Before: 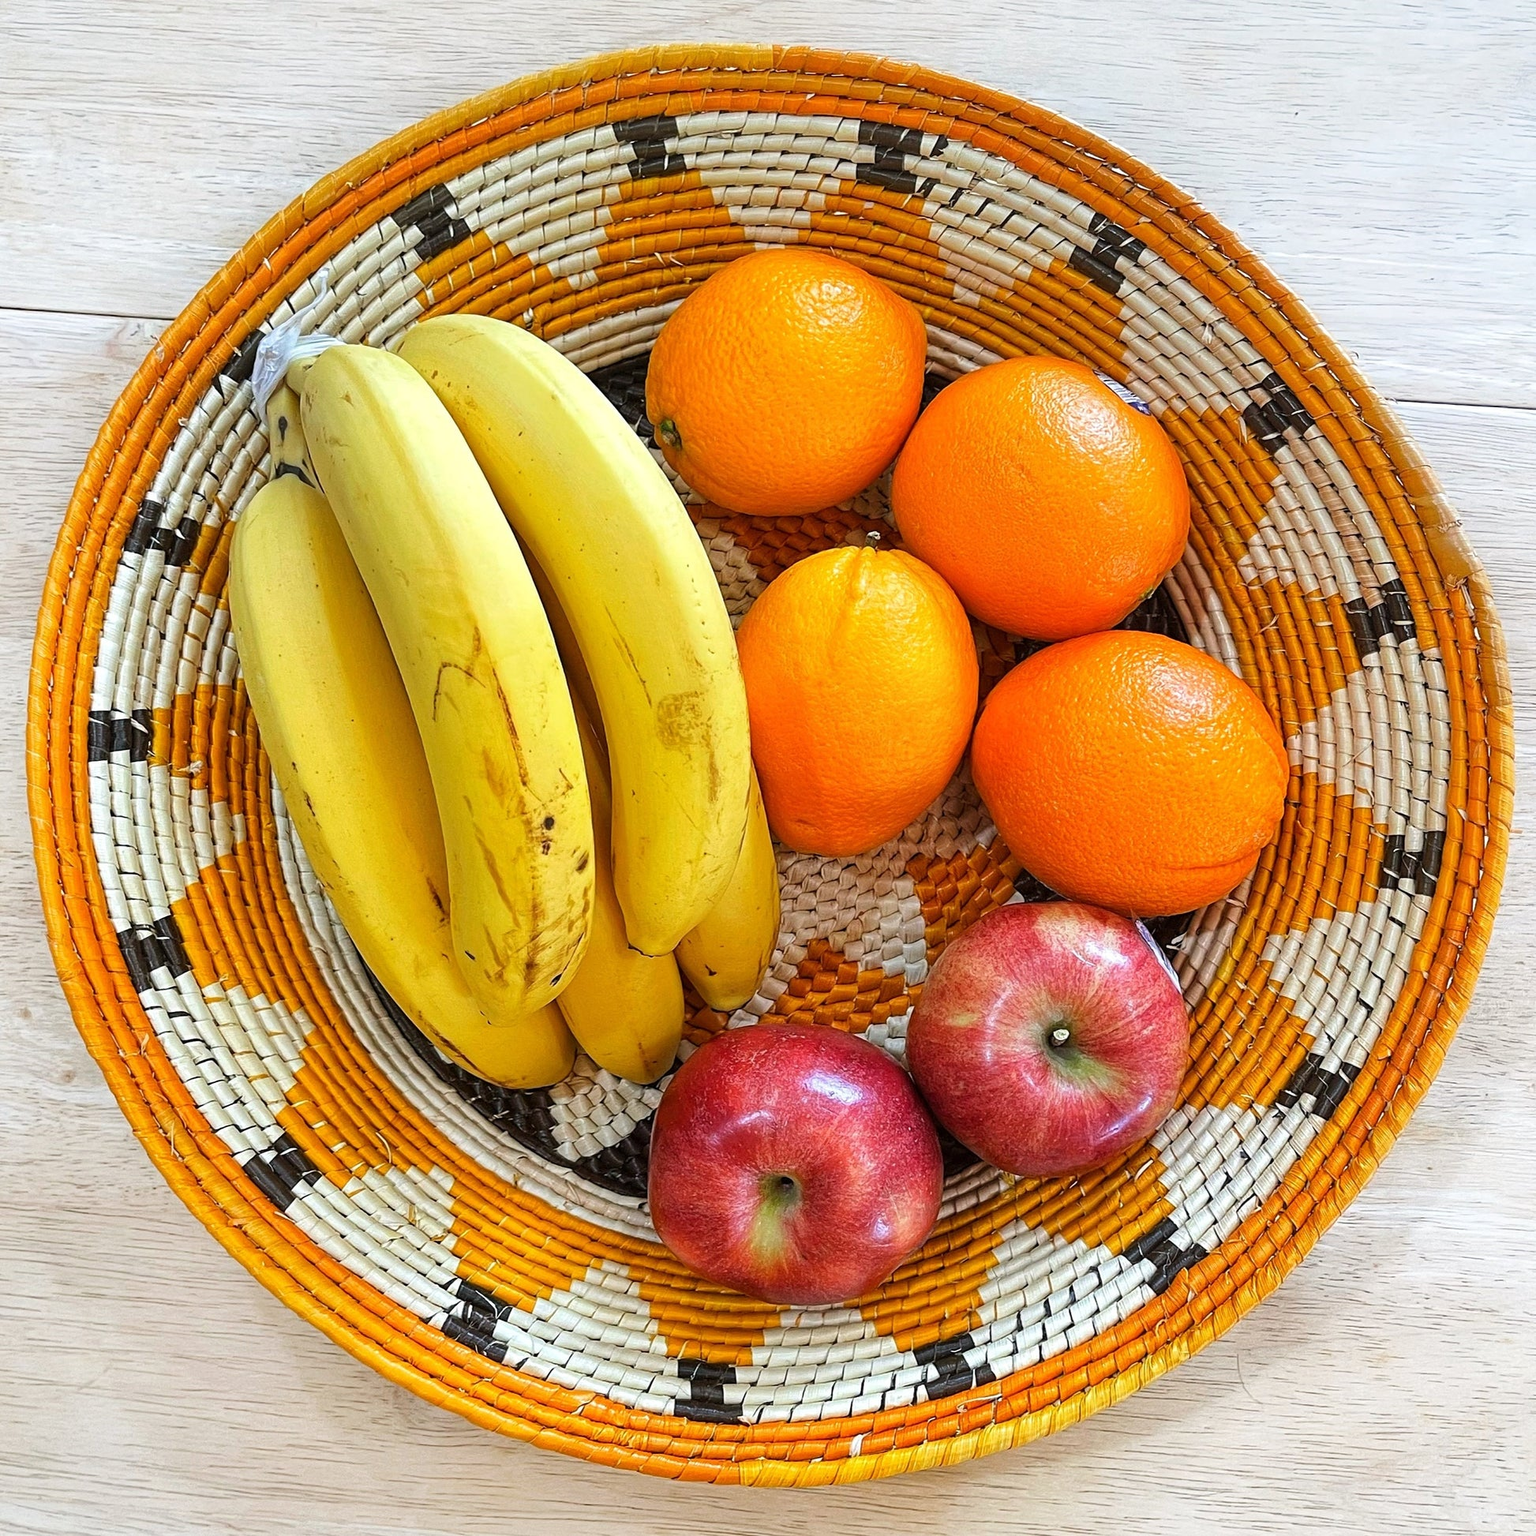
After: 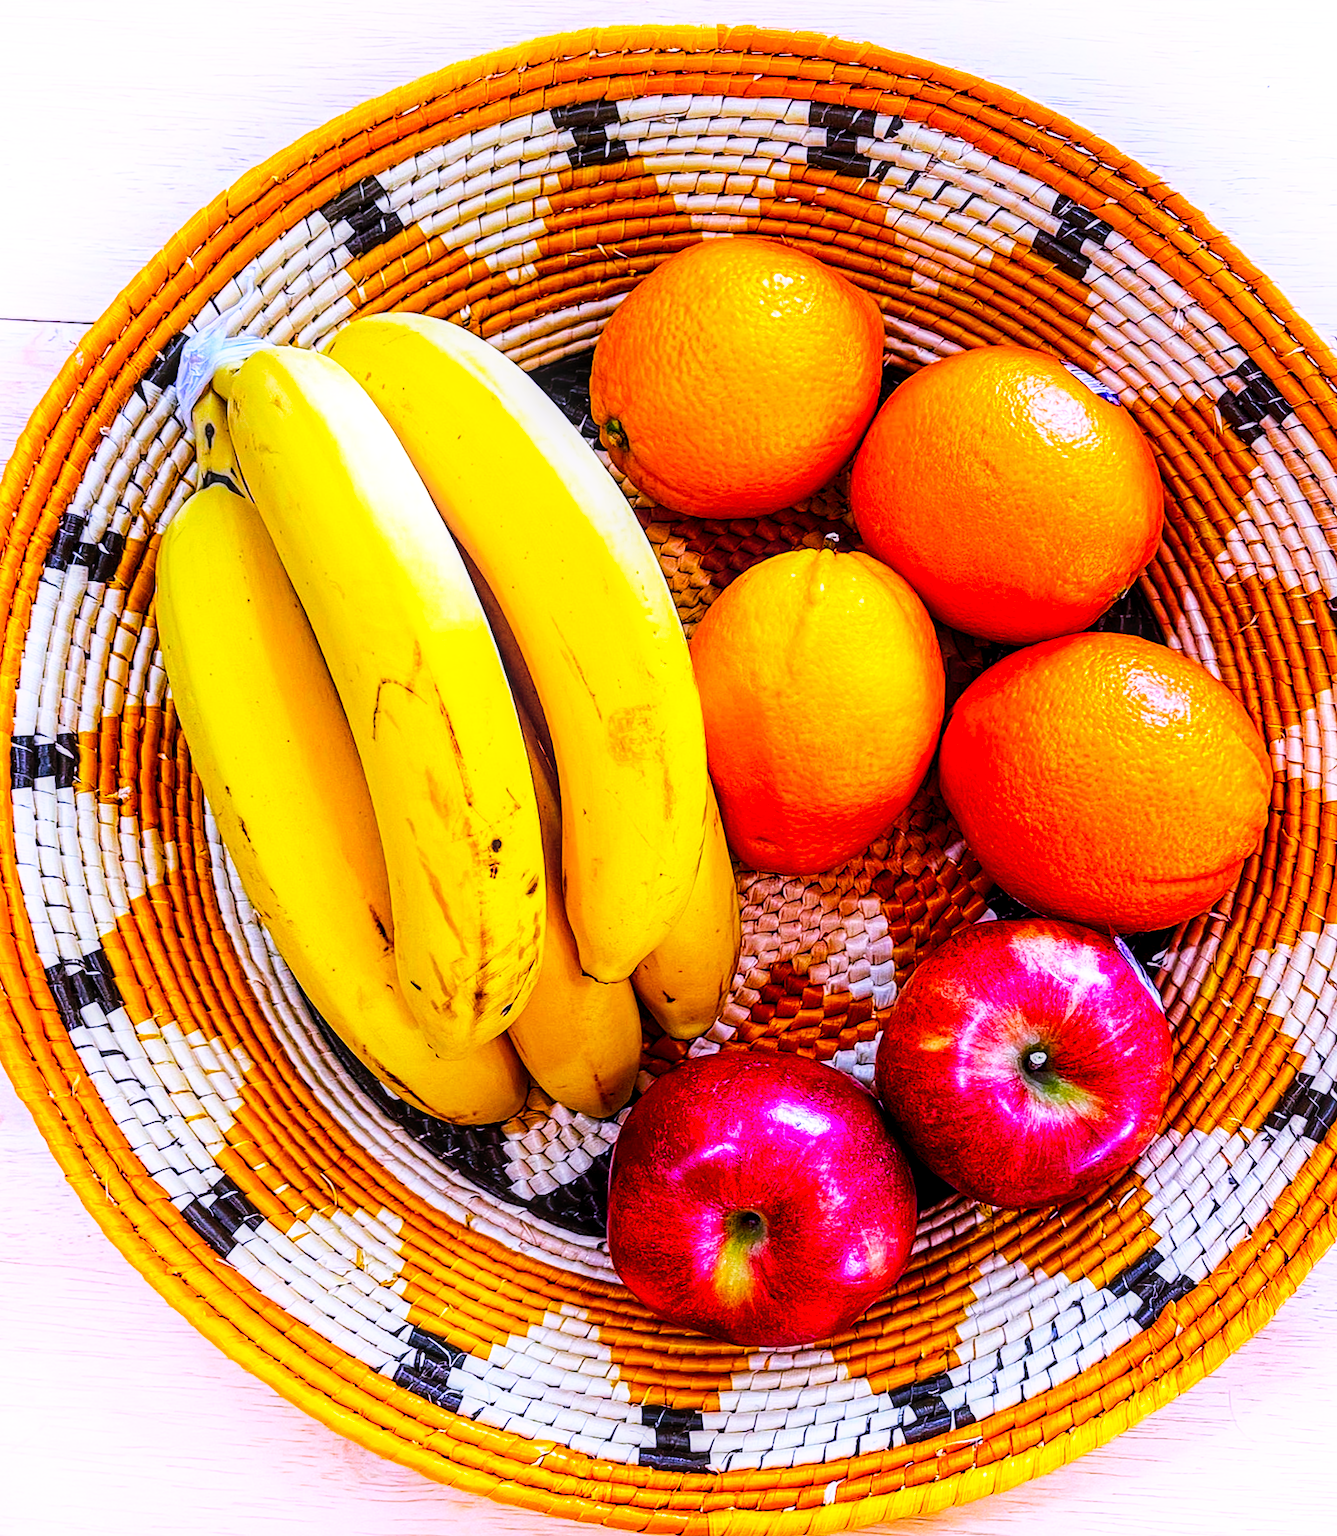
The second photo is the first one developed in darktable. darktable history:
white balance: red 1.042, blue 1.17
color balance rgb: perceptual saturation grading › global saturation 100%
exposure: compensate highlight preservation false
local contrast: detail 130%
crop and rotate: angle 1°, left 4.281%, top 0.642%, right 11.383%, bottom 2.486%
color calibration: illuminant as shot in camera, x 0.358, y 0.373, temperature 4628.91 K
shadows and highlights: highlights 70.7, soften with gaussian
sigmoid: contrast 1.93, skew 0.29, preserve hue 0%
